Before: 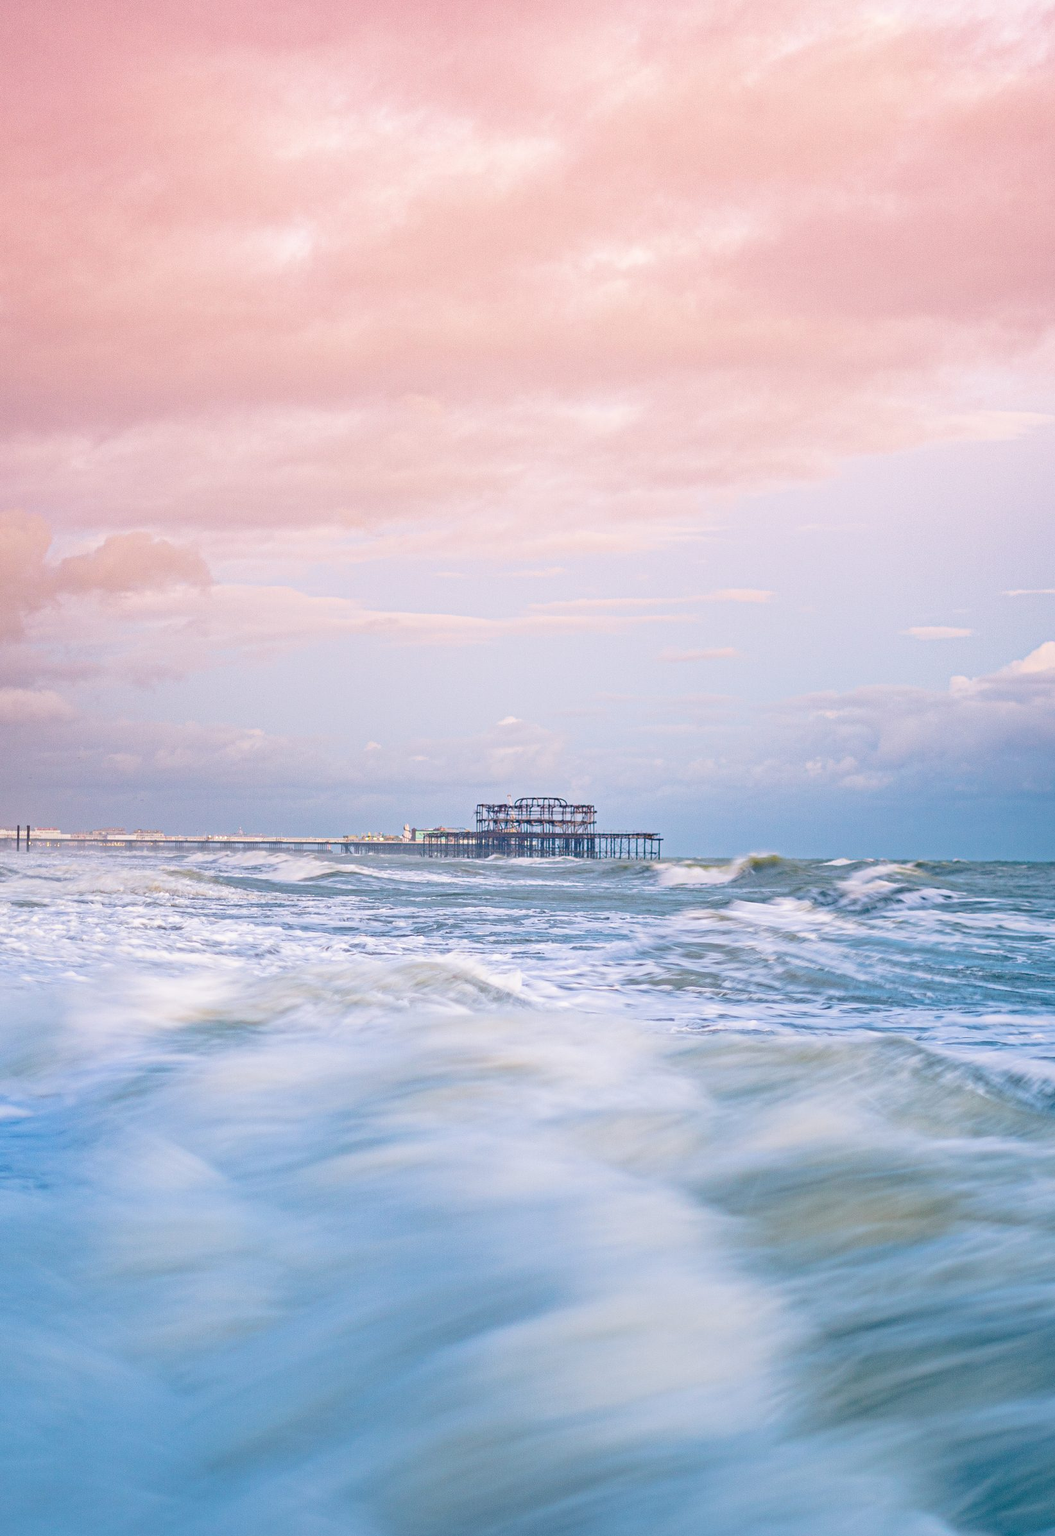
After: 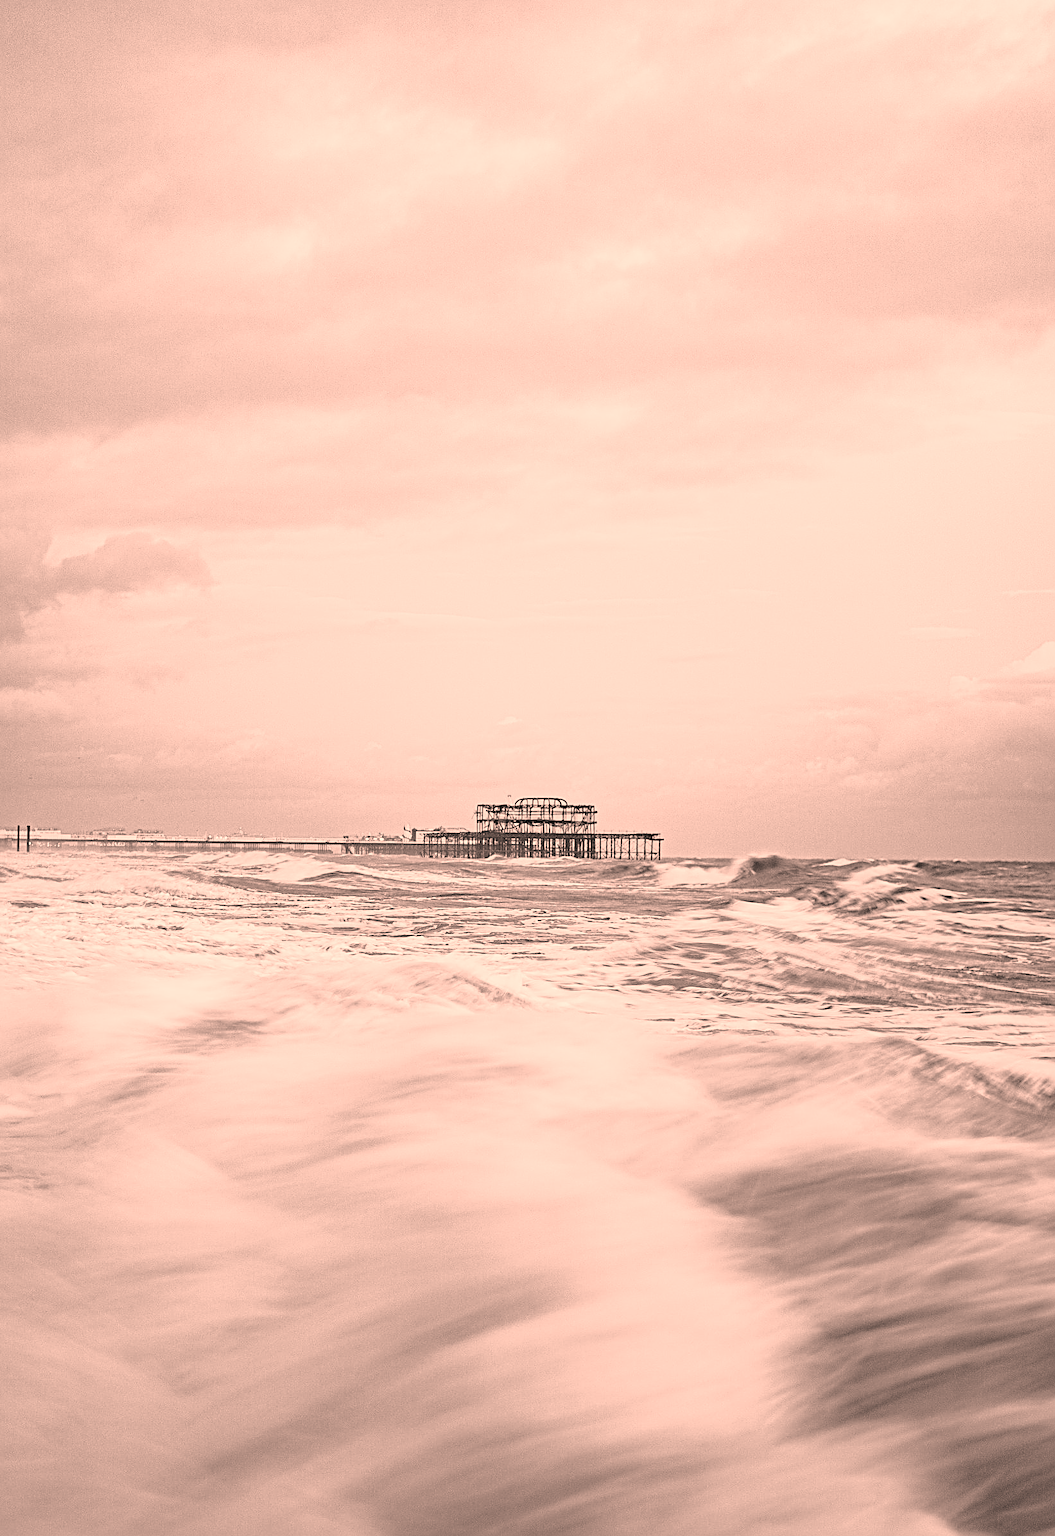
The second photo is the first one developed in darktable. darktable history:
color correction: highlights a* 21, highlights b* 19.72
color calibration: output gray [0.18, 0.41, 0.41, 0], x 0.37, y 0.382, temperature 4307.88 K
sharpen: radius 2.59, amount 0.693
tone curve: curves: ch0 [(0, 0) (0.042, 0.01) (0.223, 0.123) (0.59, 0.574) (0.802, 0.868) (1, 1)], preserve colors none
